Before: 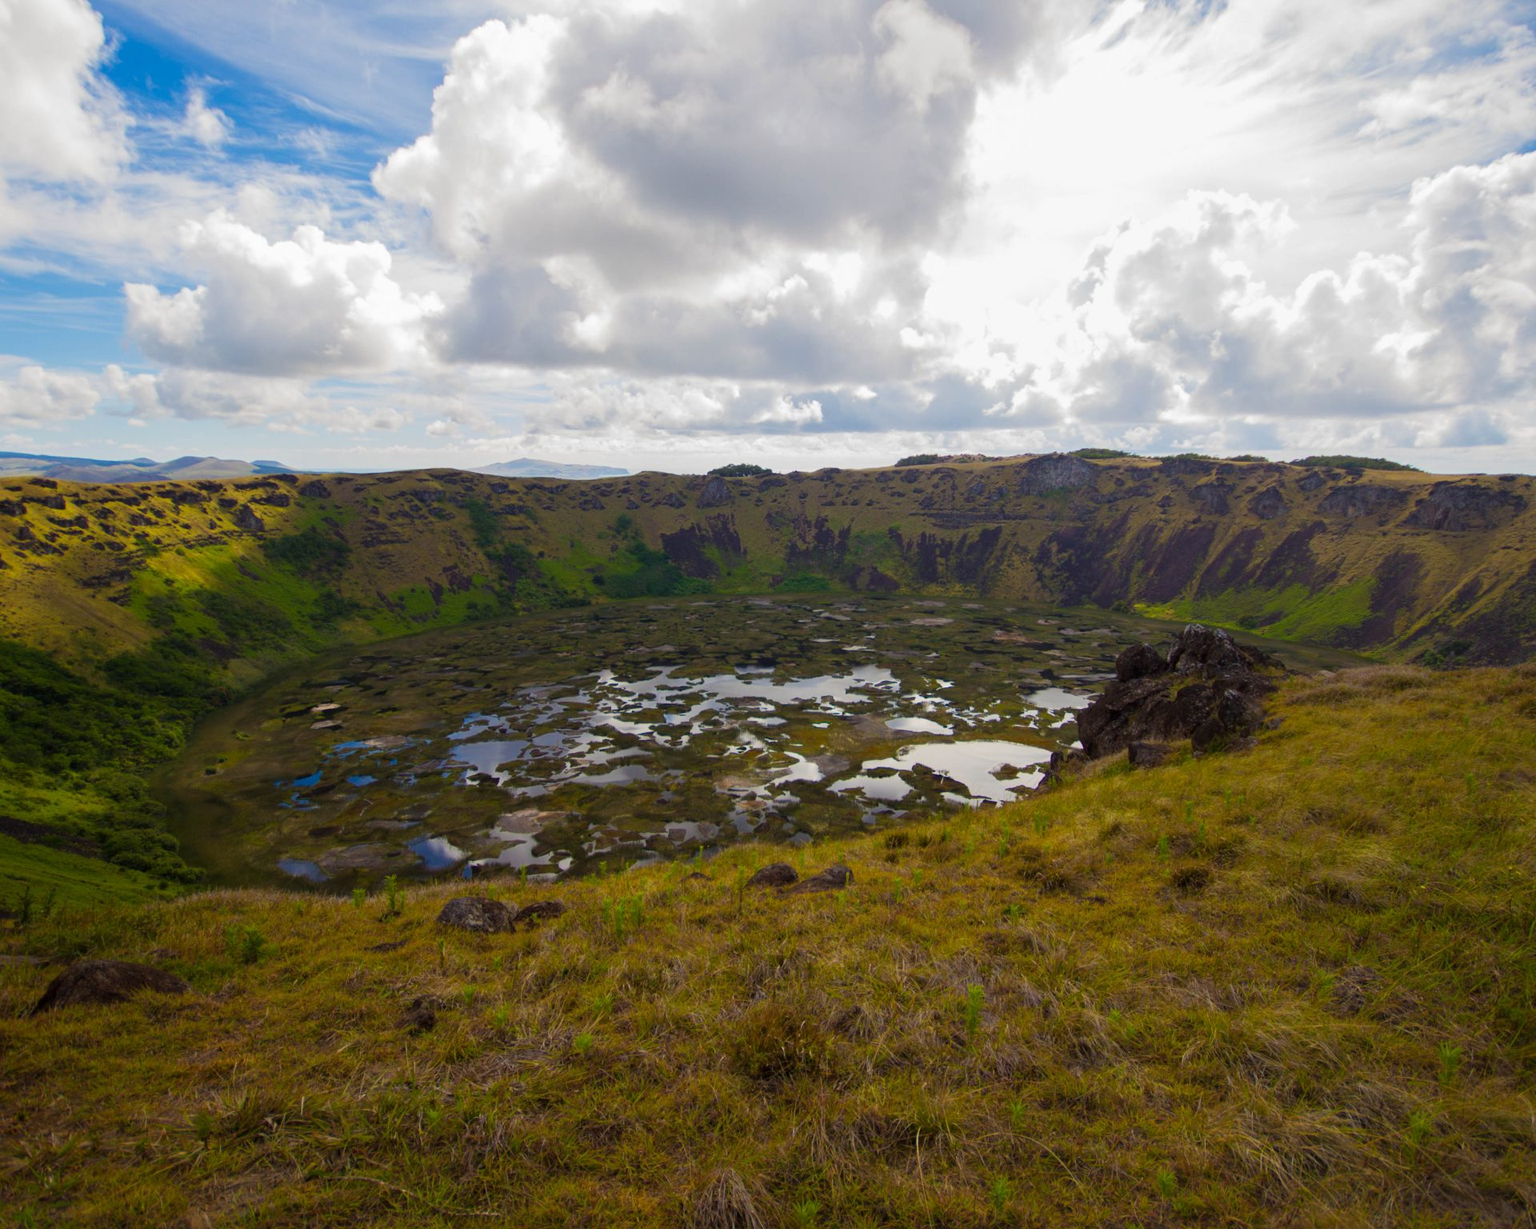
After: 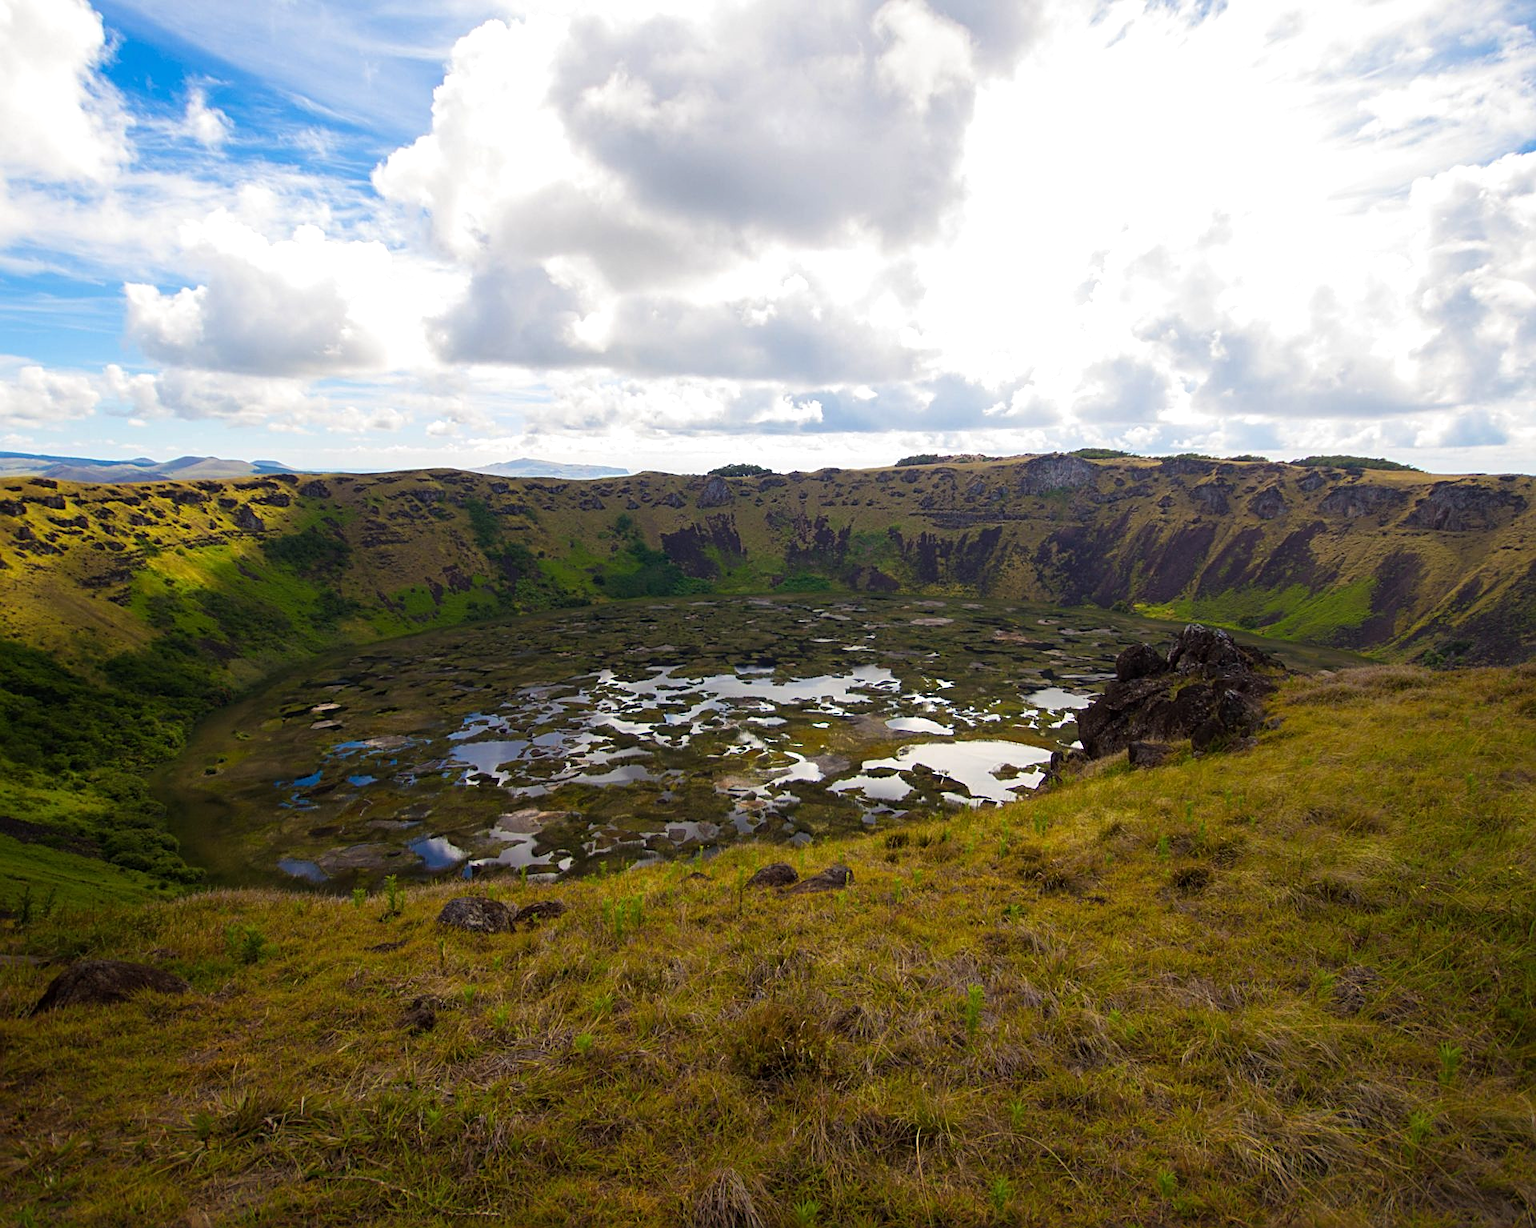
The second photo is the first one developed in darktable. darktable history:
tone equalizer: -8 EV -0.387 EV, -7 EV -0.401 EV, -6 EV -0.342 EV, -5 EV -0.204 EV, -3 EV 0.252 EV, -2 EV 0.359 EV, -1 EV 0.41 EV, +0 EV 0.439 EV, mask exposure compensation -0.502 EV
sharpen: on, module defaults
